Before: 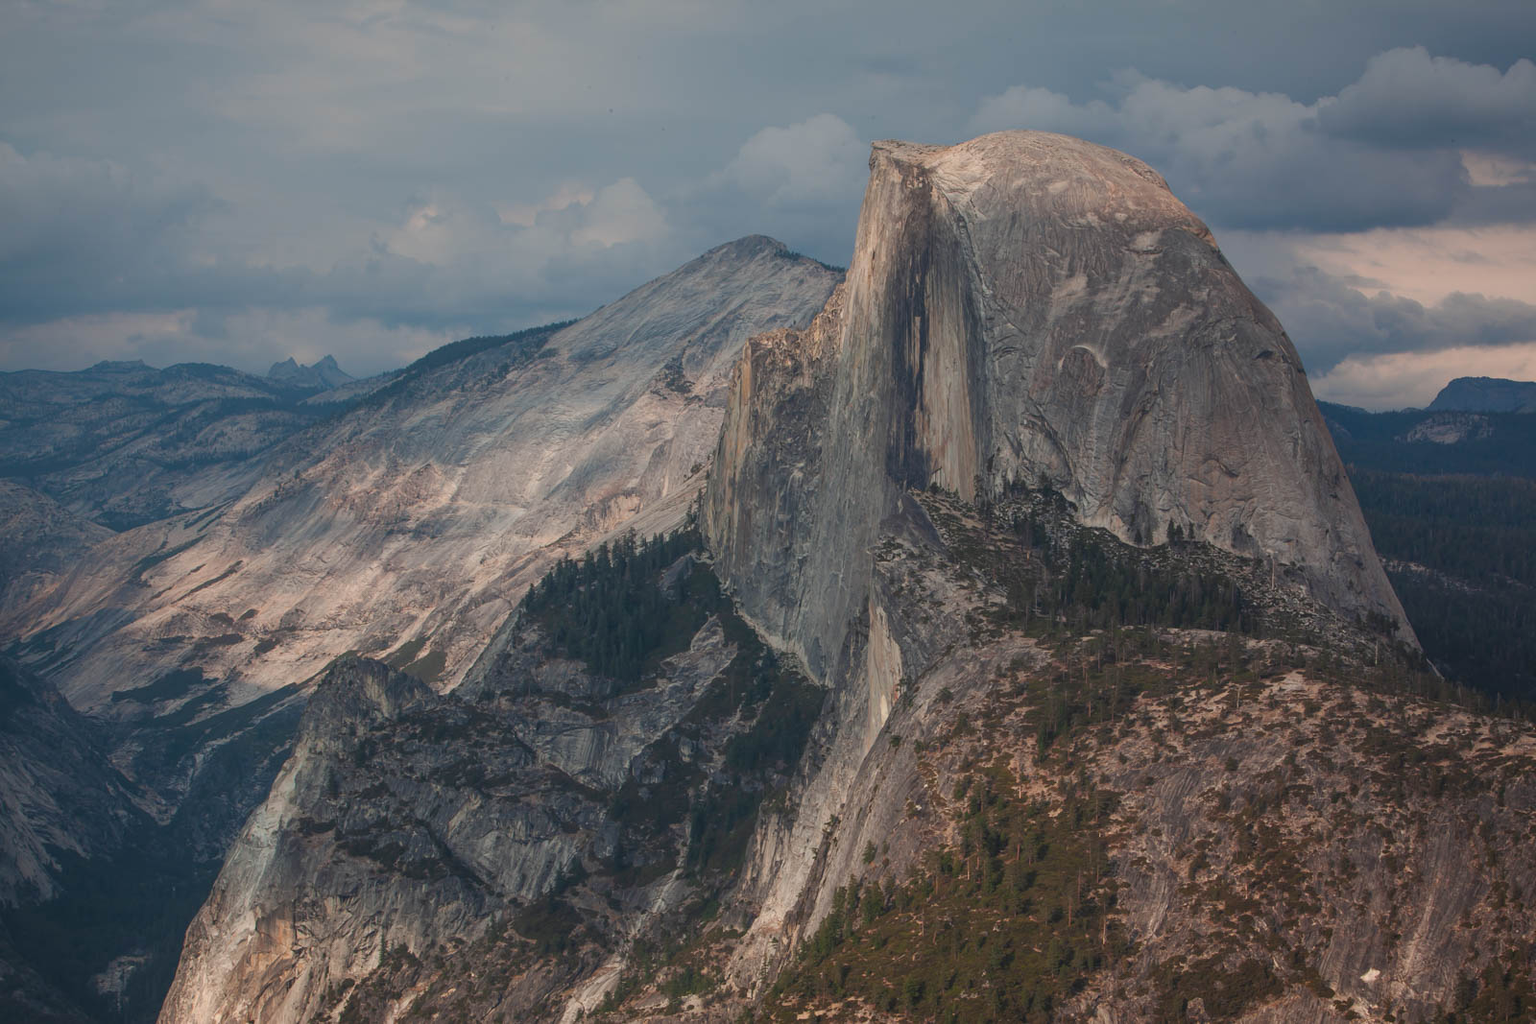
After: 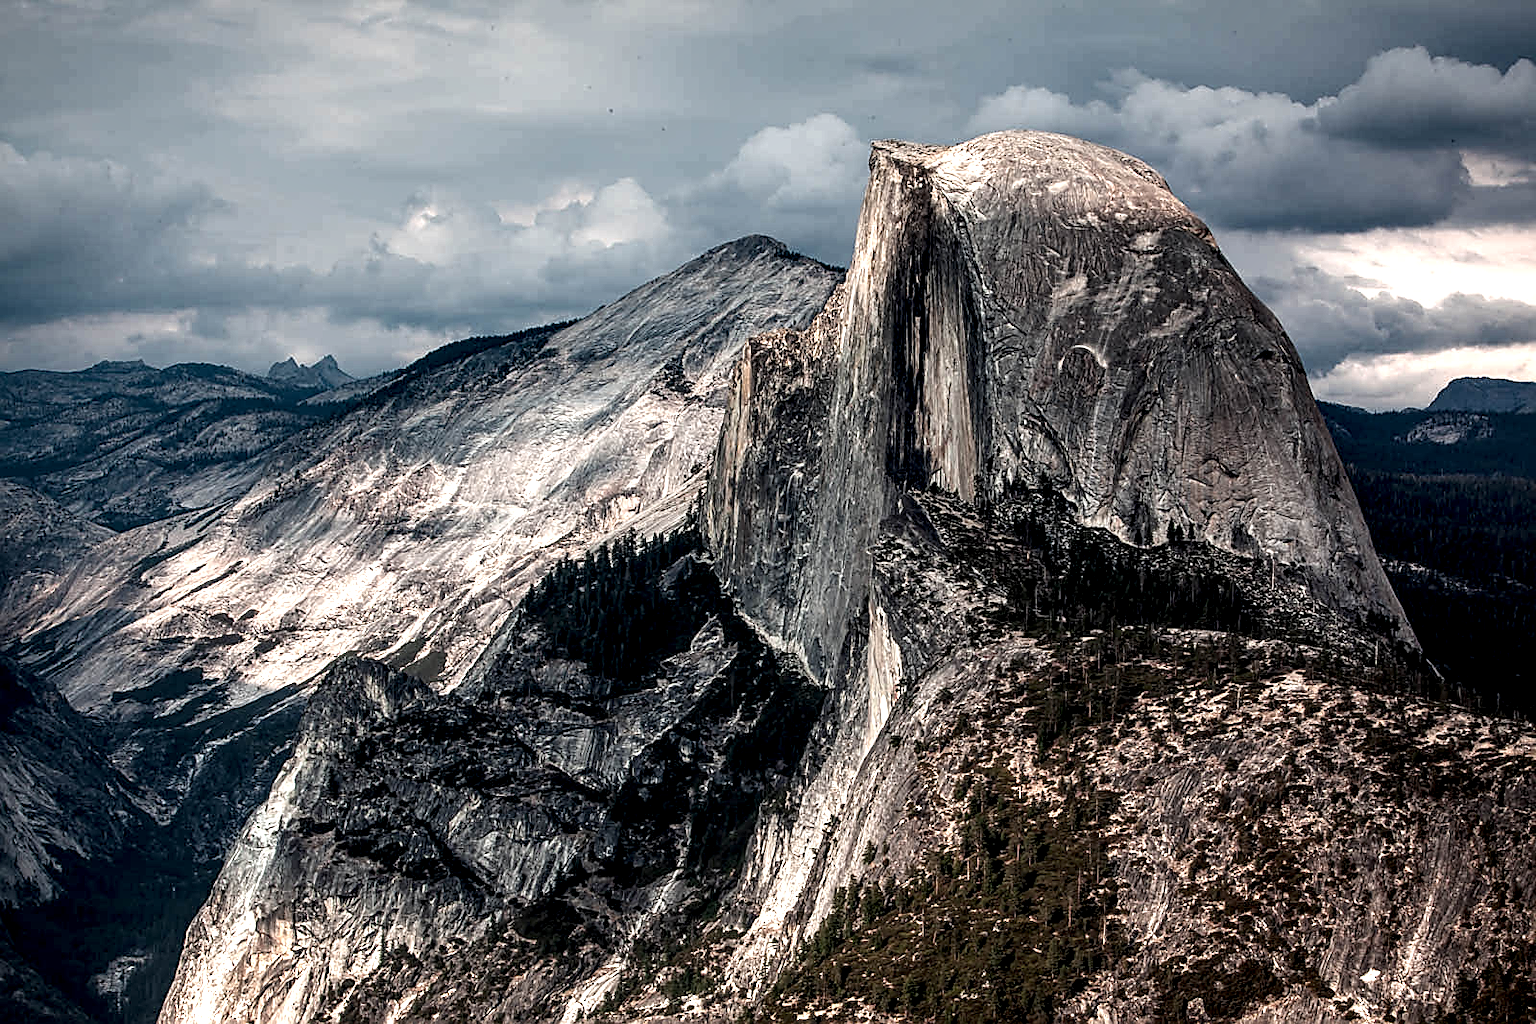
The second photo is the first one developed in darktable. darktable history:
sharpen: amount 0.901
local contrast: highlights 115%, shadows 42%, detail 293%
